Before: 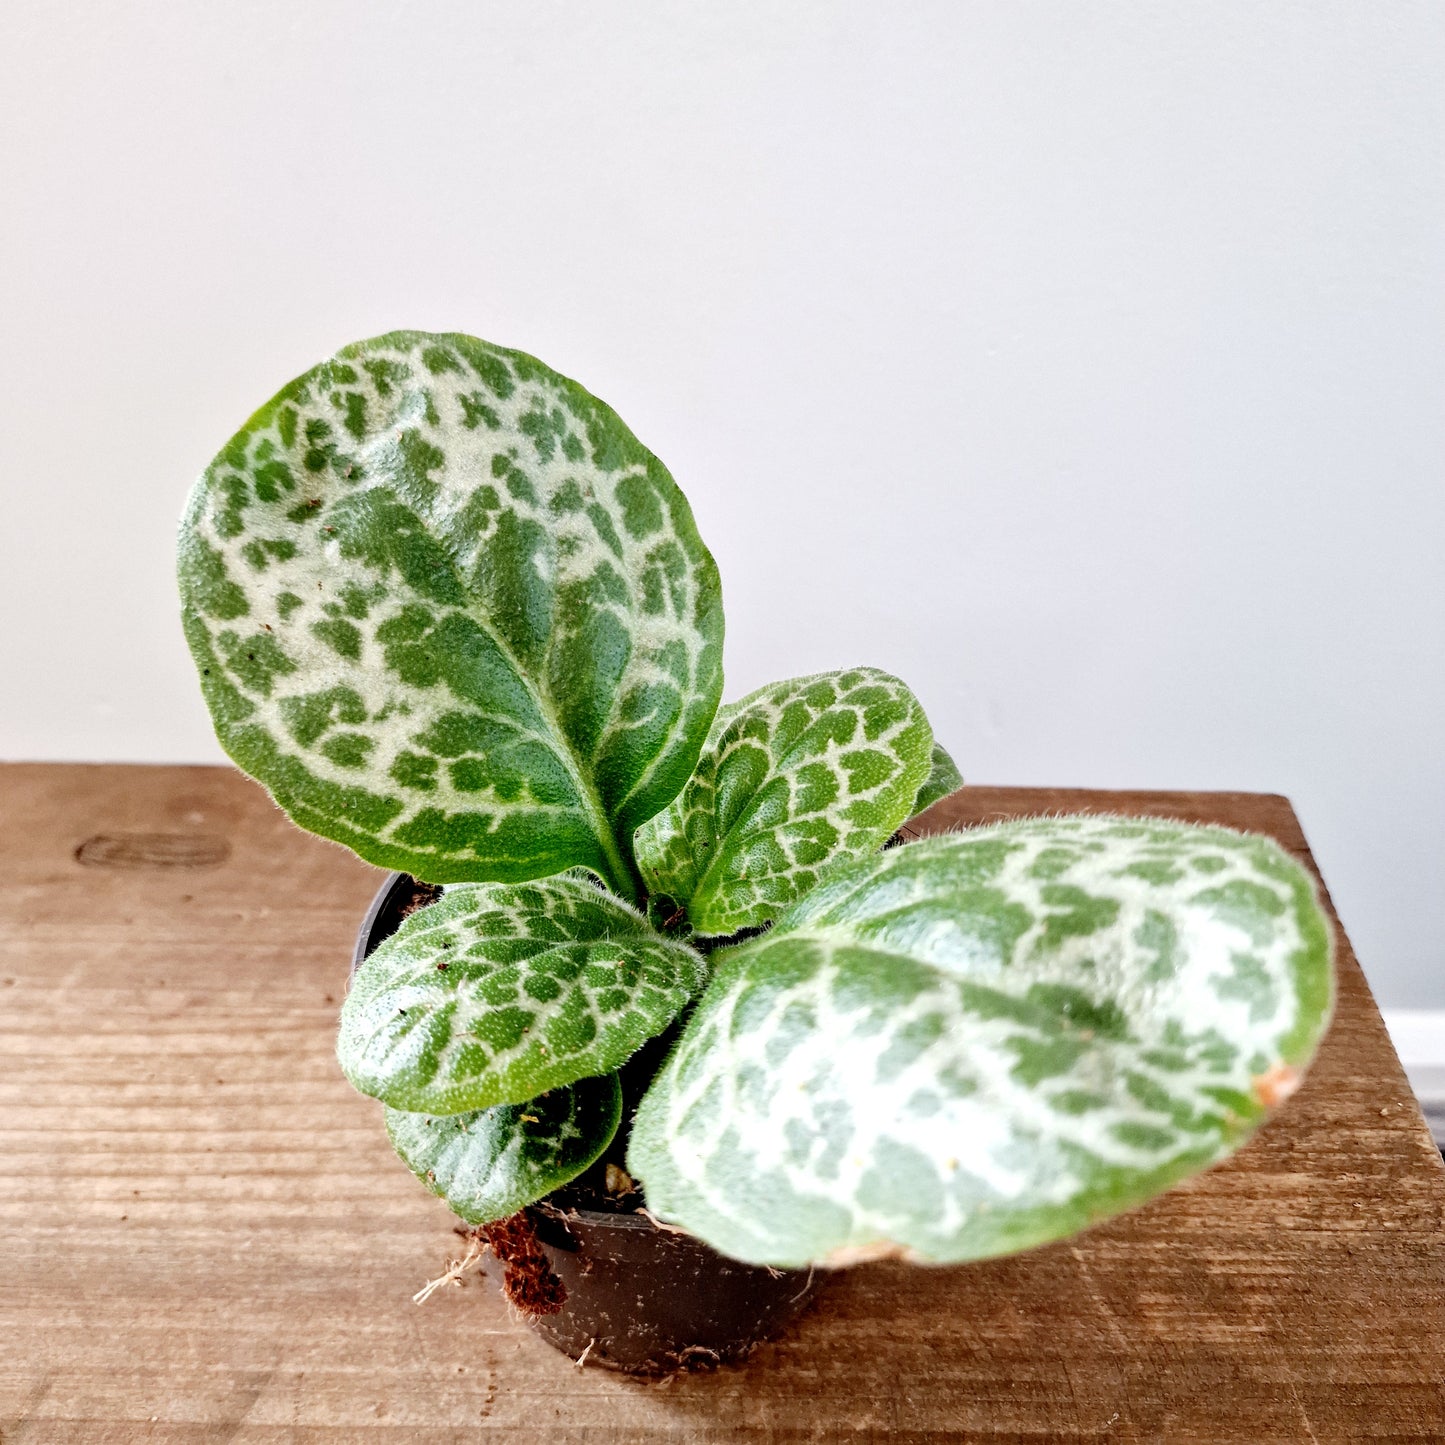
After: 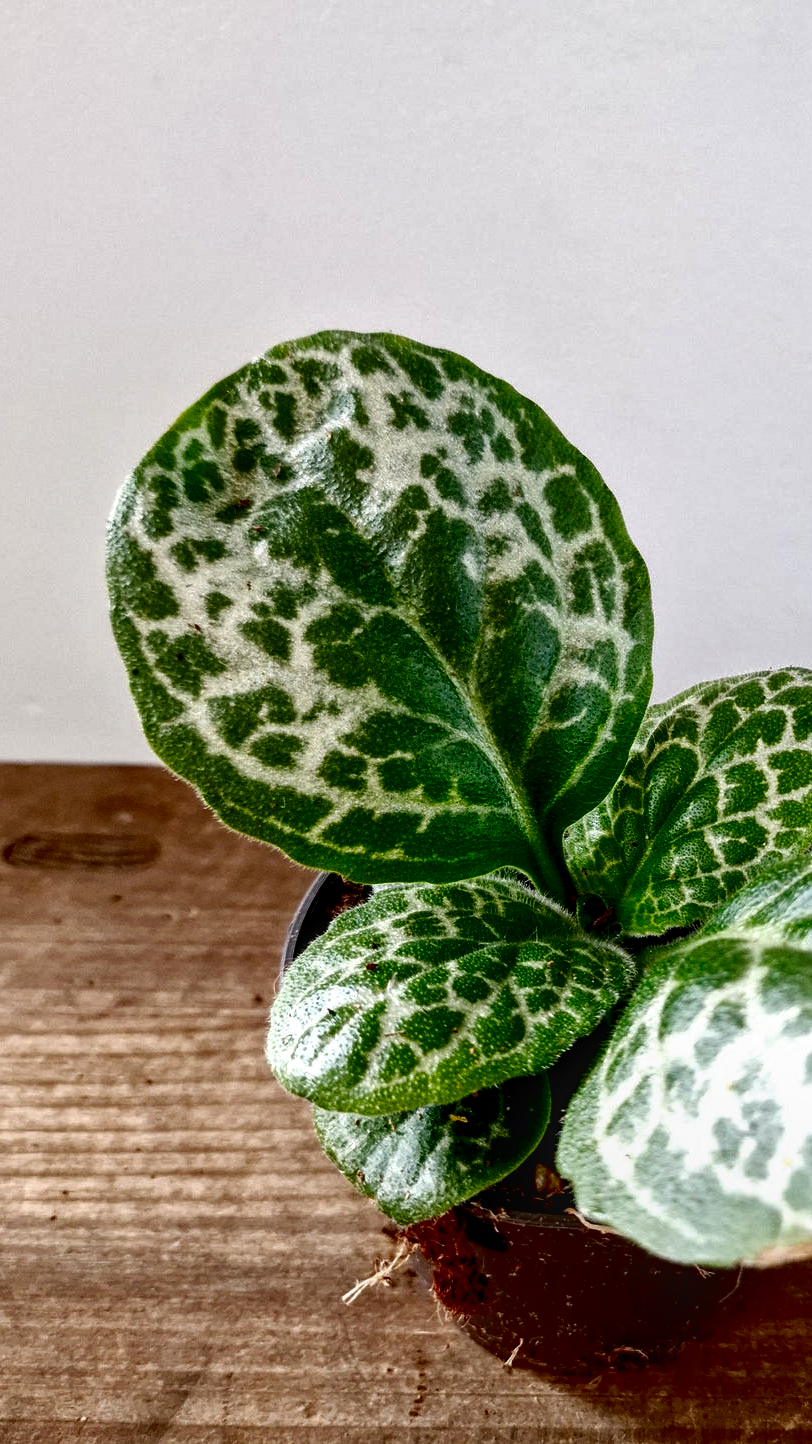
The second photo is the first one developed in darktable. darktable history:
crop: left 4.971%, right 38.786%
contrast brightness saturation: contrast 0.092, brightness -0.57, saturation 0.172
local contrast: on, module defaults
